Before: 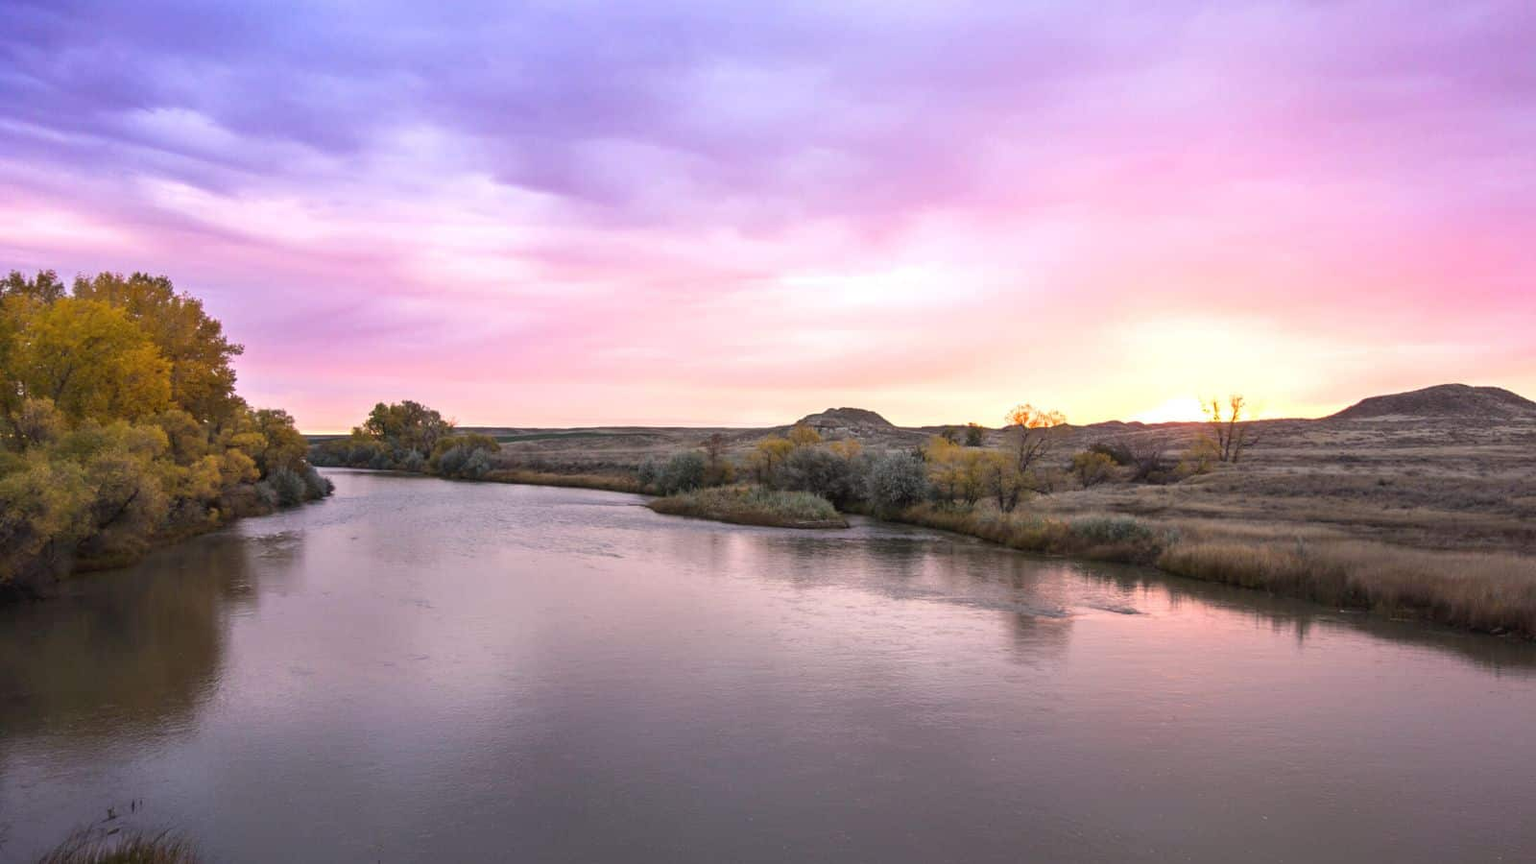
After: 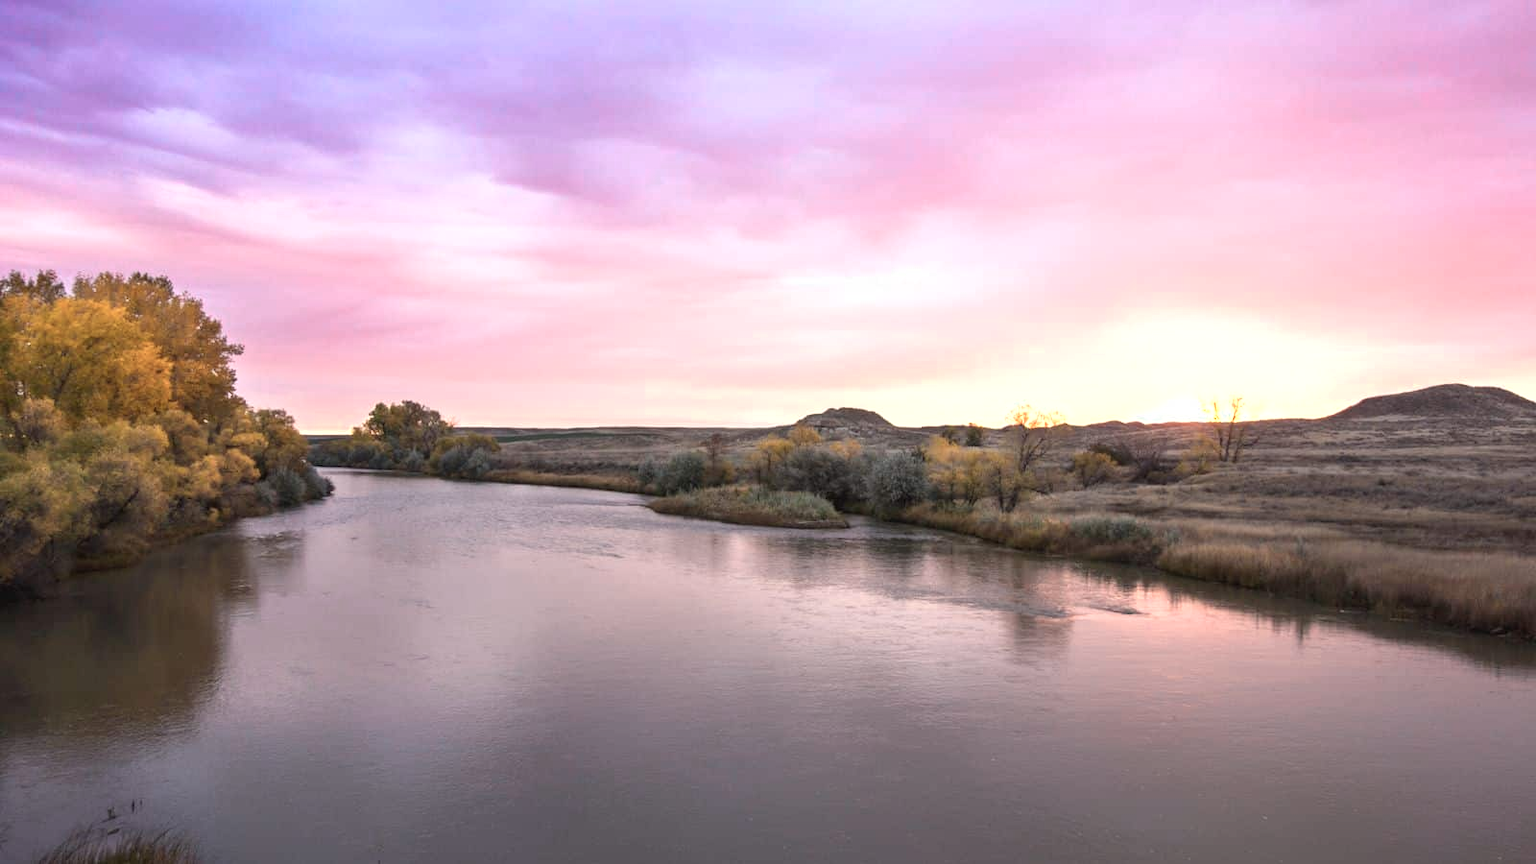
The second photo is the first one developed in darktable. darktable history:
color zones: curves: ch0 [(0.018, 0.548) (0.224, 0.64) (0.425, 0.447) (0.675, 0.575) (0.732, 0.579)]; ch1 [(0.066, 0.487) (0.25, 0.5) (0.404, 0.43) (0.75, 0.421) (0.956, 0.421)]; ch2 [(0.044, 0.561) (0.215, 0.465) (0.399, 0.544) (0.465, 0.548) (0.614, 0.447) (0.724, 0.43) (0.882, 0.623) (0.956, 0.632)]
exposure: compensate exposure bias true, compensate highlight preservation false
